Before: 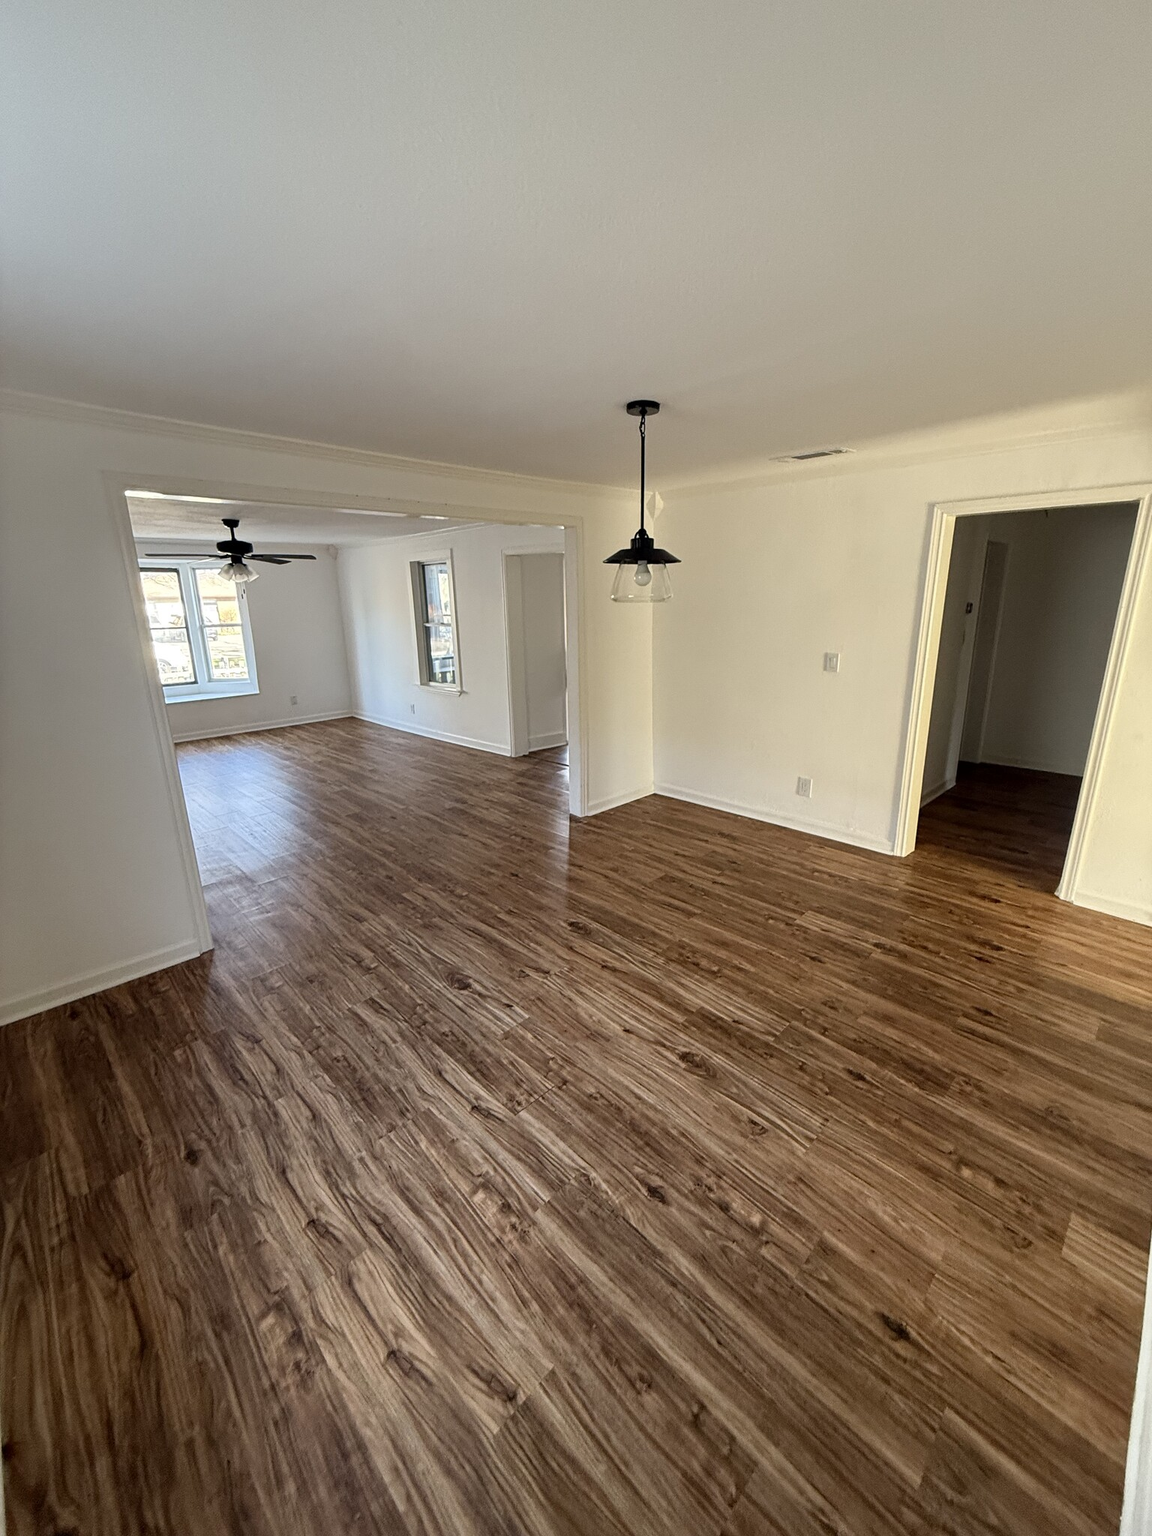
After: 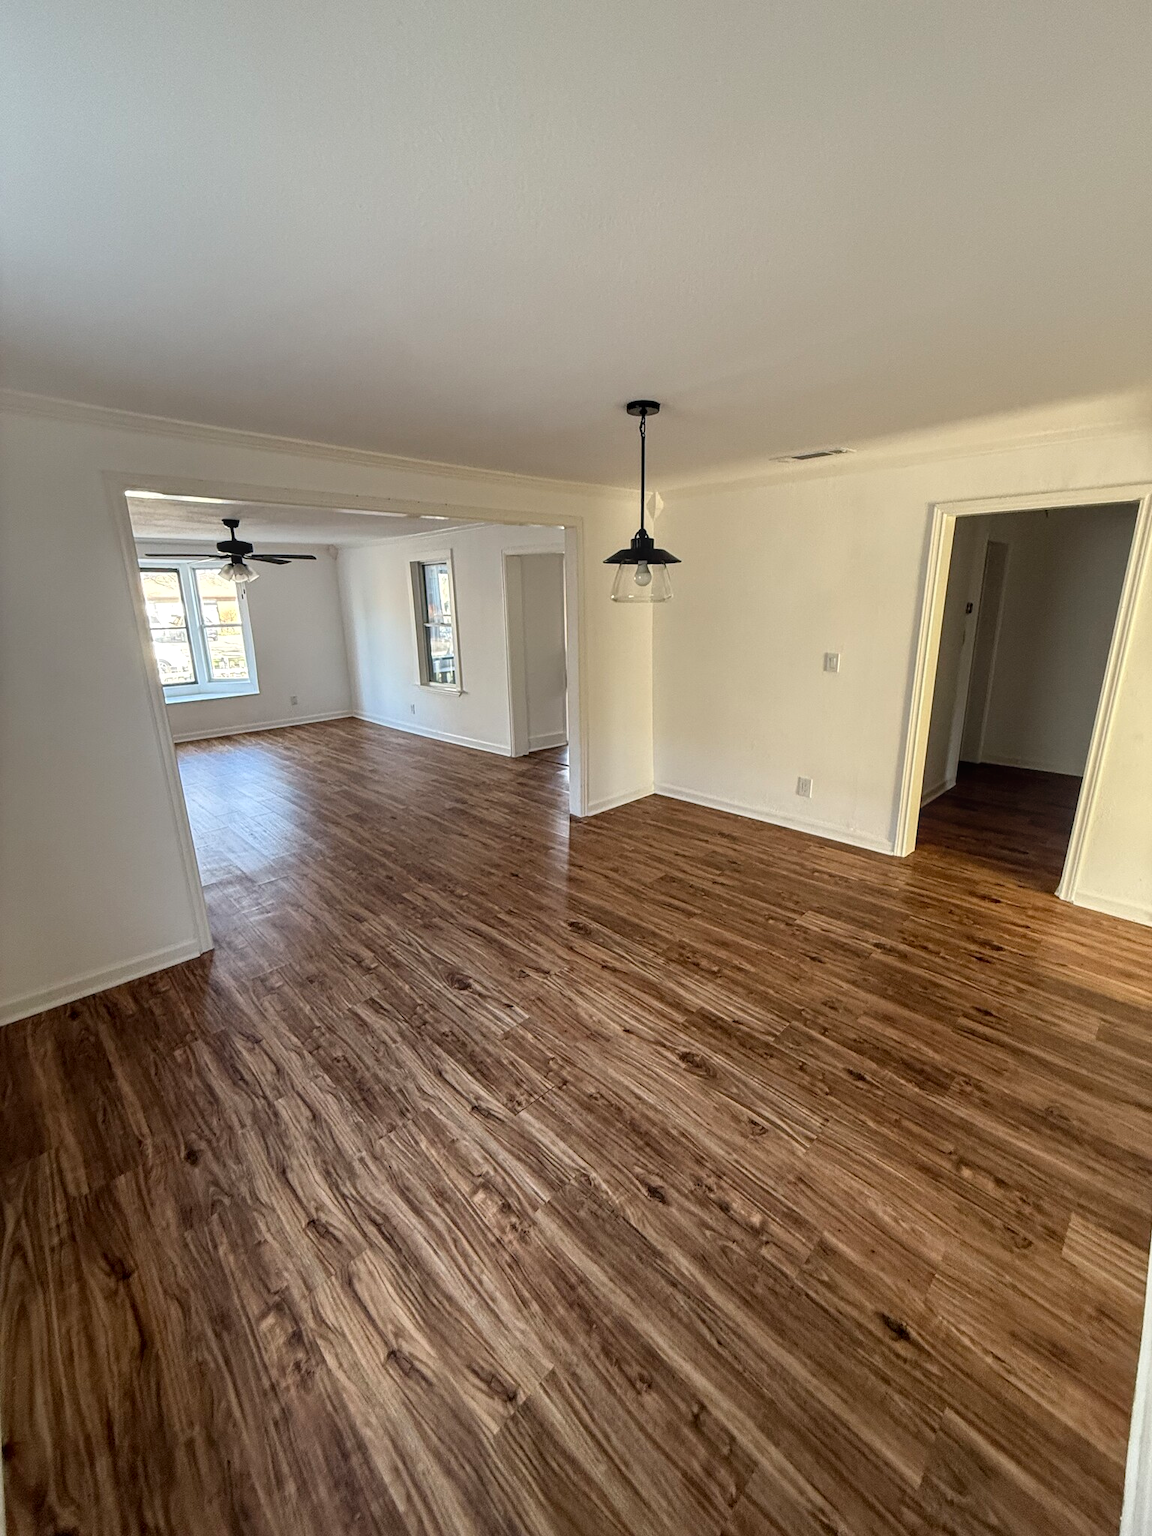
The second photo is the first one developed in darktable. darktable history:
local contrast: detail 118%
